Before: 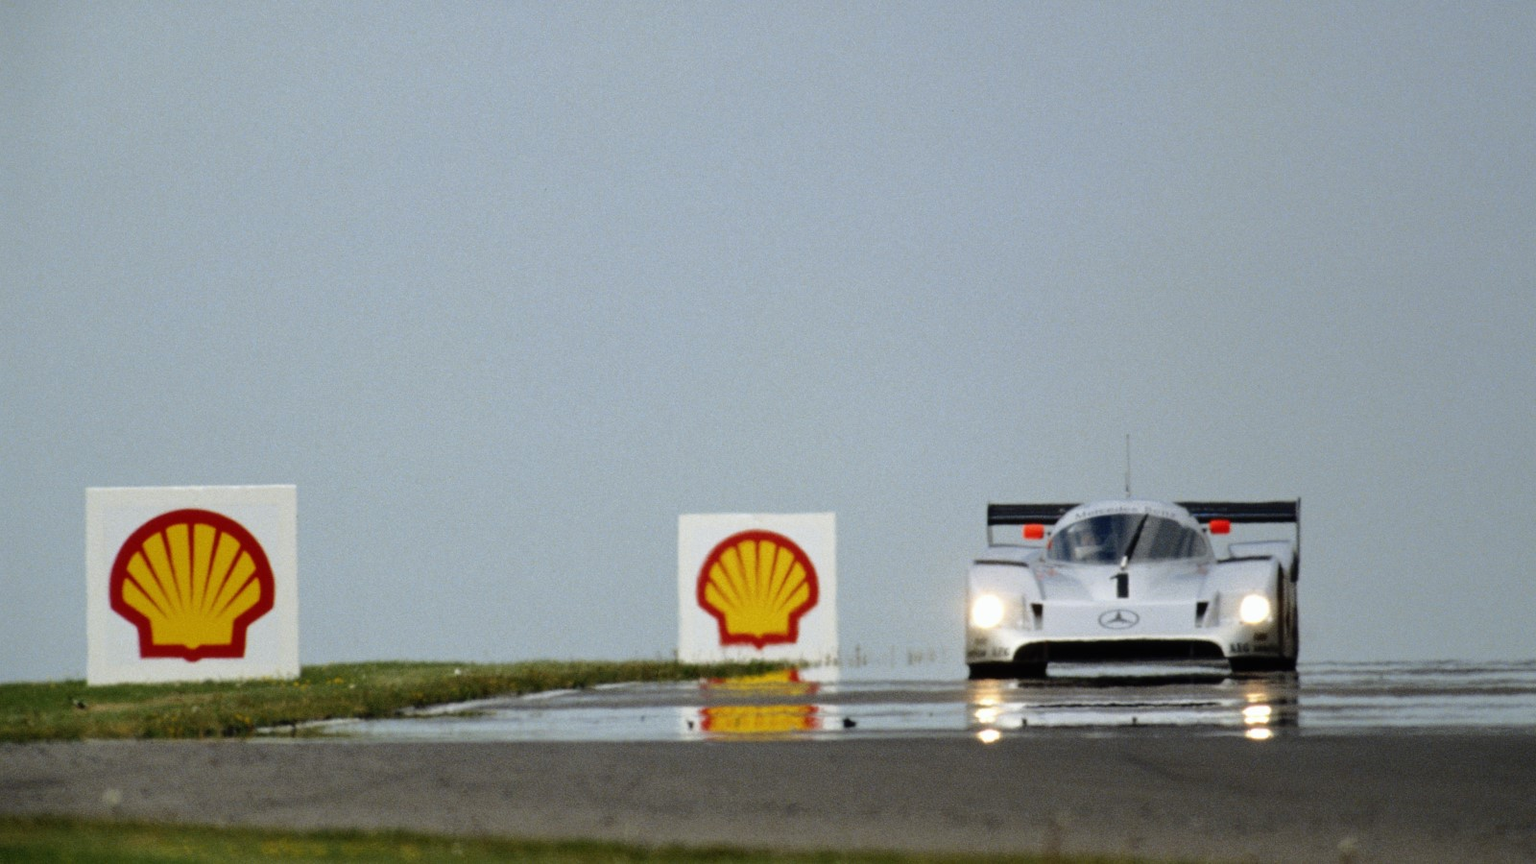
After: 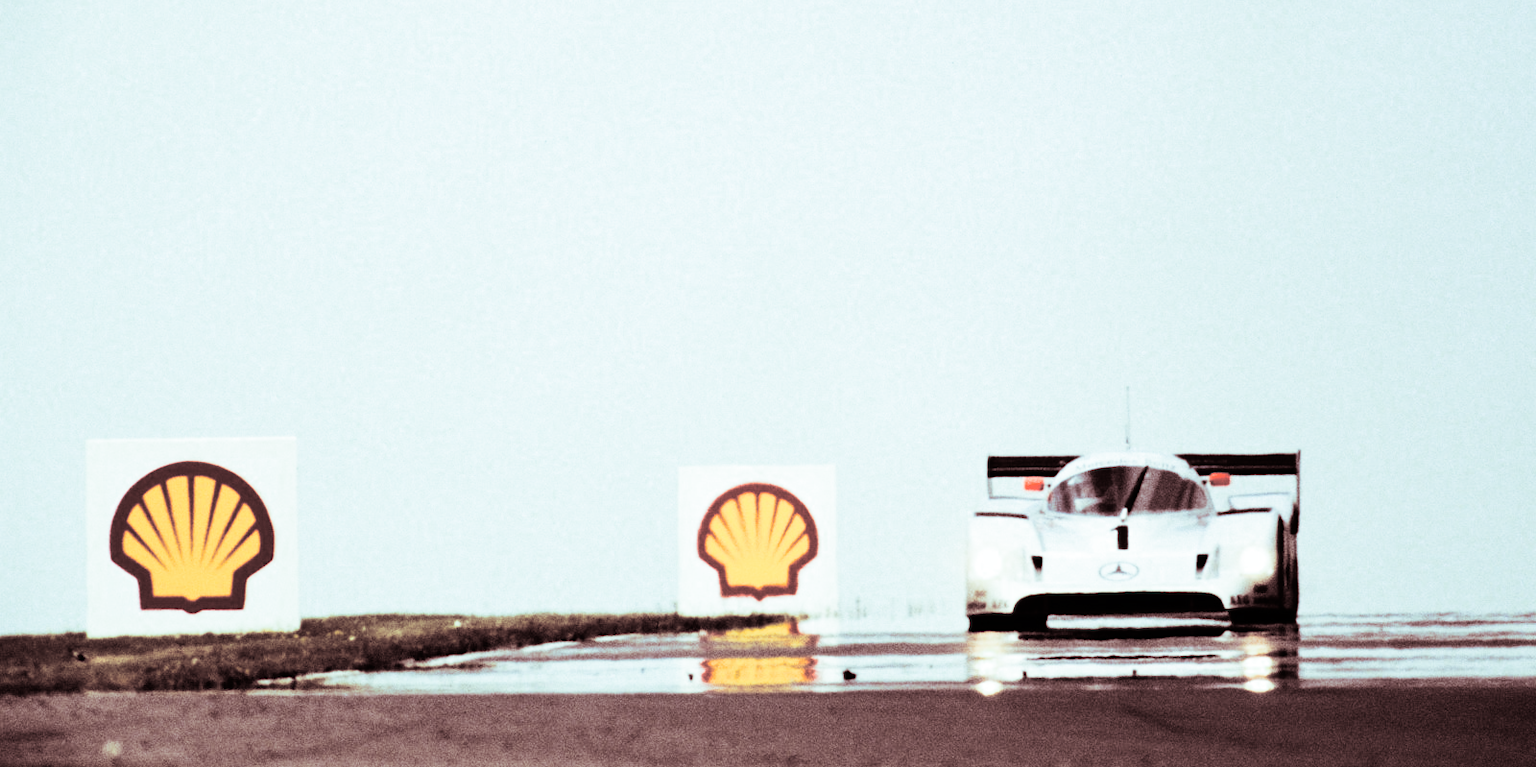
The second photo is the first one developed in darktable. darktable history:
split-toning: shadows › saturation 0.3, highlights › hue 180°, highlights › saturation 0.3, compress 0%
crop and rotate: top 5.609%, bottom 5.609%
rgb curve: curves: ch0 [(0, 0) (0.21, 0.15) (0.24, 0.21) (0.5, 0.75) (0.75, 0.96) (0.89, 0.99) (1, 1)]; ch1 [(0, 0.02) (0.21, 0.13) (0.25, 0.2) (0.5, 0.67) (0.75, 0.9) (0.89, 0.97) (1, 1)]; ch2 [(0, 0.02) (0.21, 0.13) (0.25, 0.2) (0.5, 0.67) (0.75, 0.9) (0.89, 0.97) (1, 1)], compensate middle gray true
contrast brightness saturation: contrast 0.06, brightness -0.01, saturation -0.23
